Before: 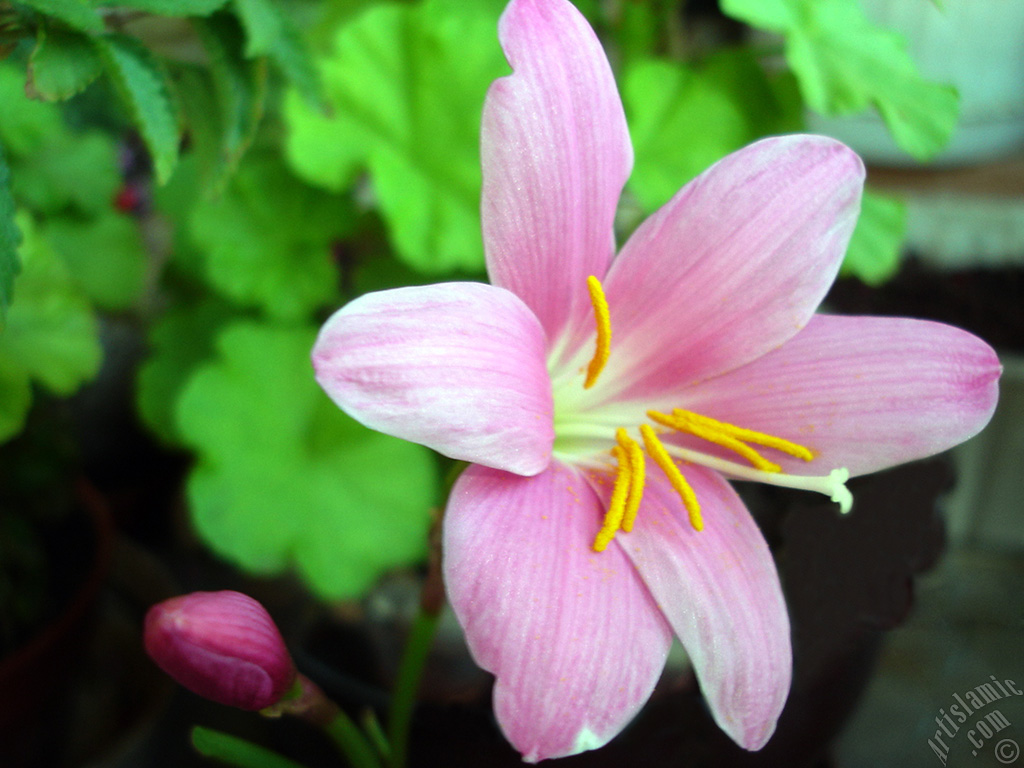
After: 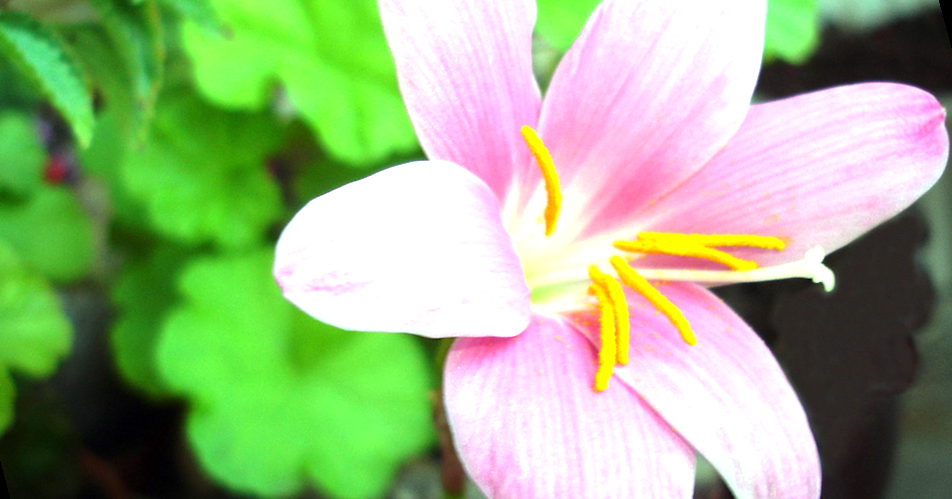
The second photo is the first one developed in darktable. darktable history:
rotate and perspective: rotation -14.8°, crop left 0.1, crop right 0.903, crop top 0.25, crop bottom 0.748
exposure: exposure 0.943 EV, compensate highlight preservation false
